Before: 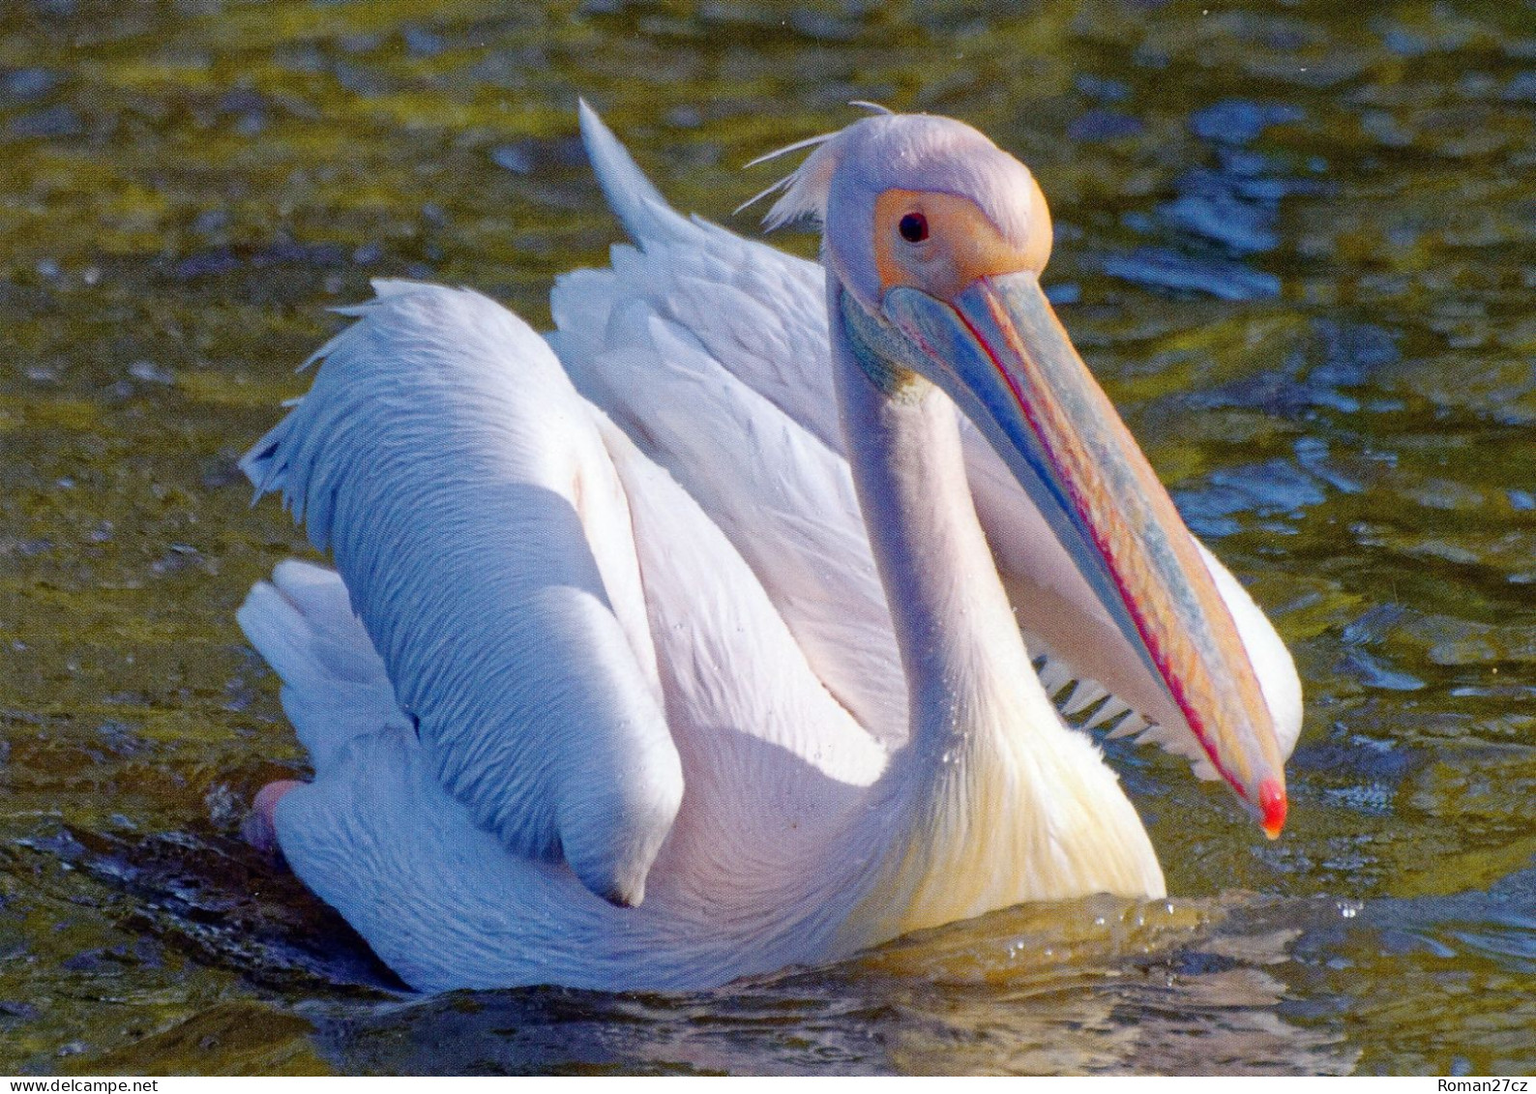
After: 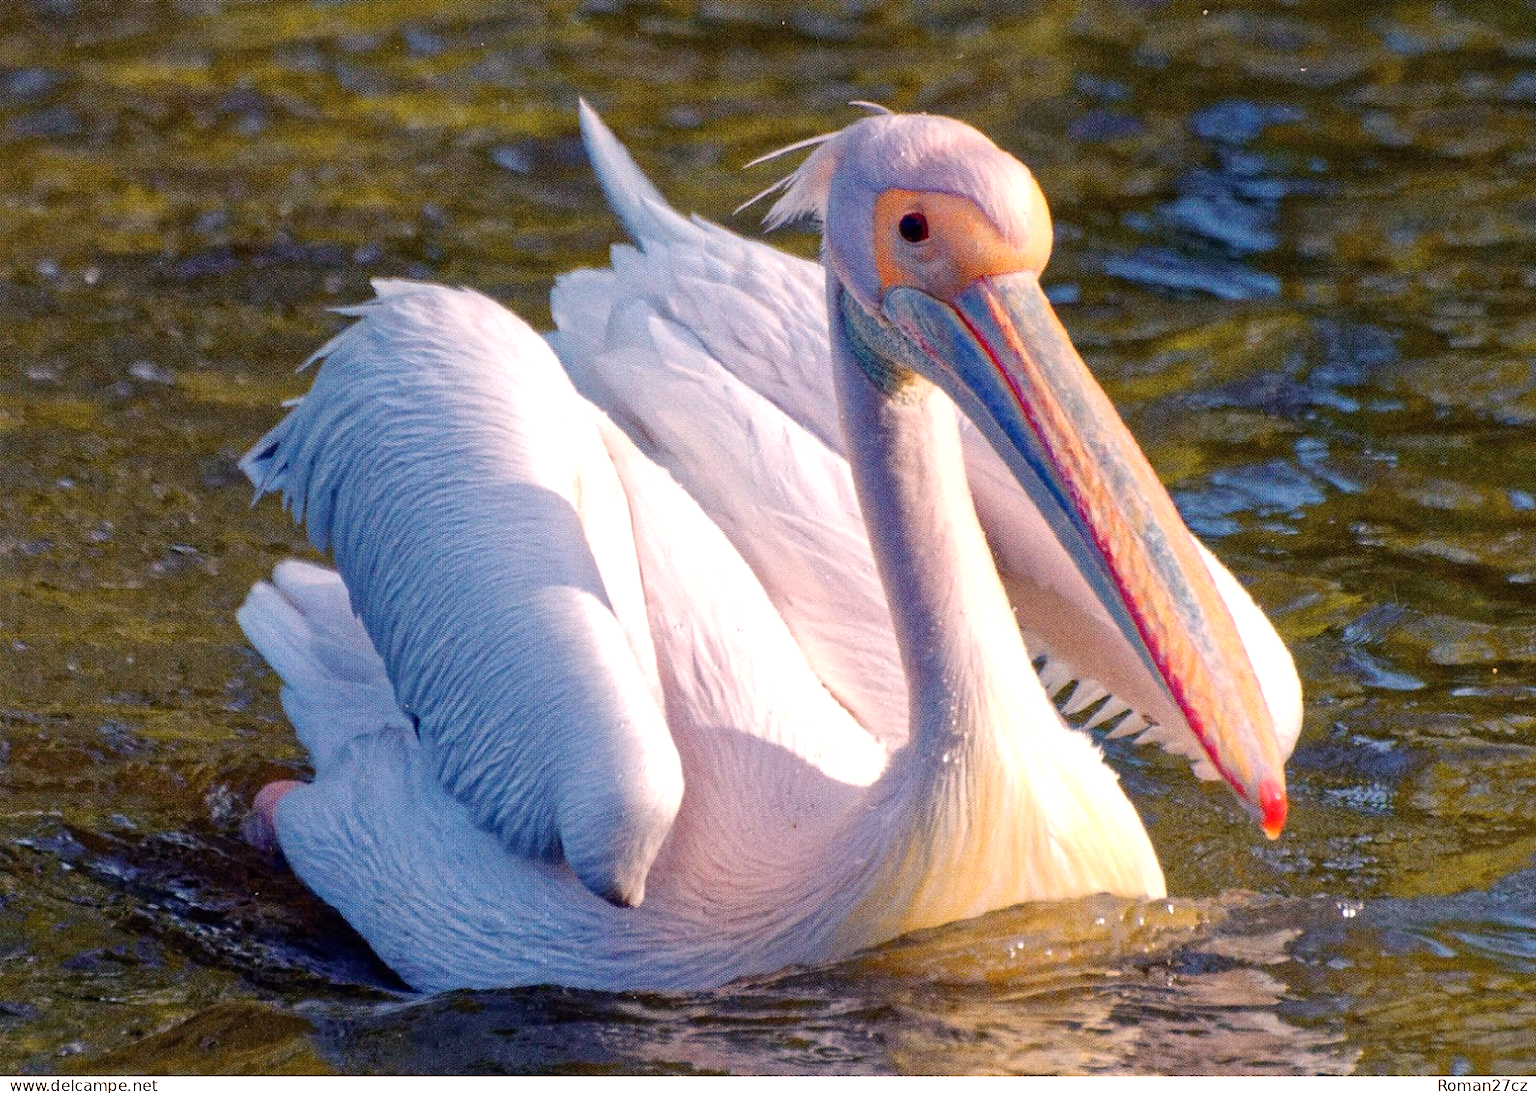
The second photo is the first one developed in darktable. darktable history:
white balance: red 1.127, blue 0.943
tone equalizer: -8 EV -0.417 EV, -7 EV -0.389 EV, -6 EV -0.333 EV, -5 EV -0.222 EV, -3 EV 0.222 EV, -2 EV 0.333 EV, -1 EV 0.389 EV, +0 EV 0.417 EV, edges refinement/feathering 500, mask exposure compensation -1.57 EV, preserve details no
